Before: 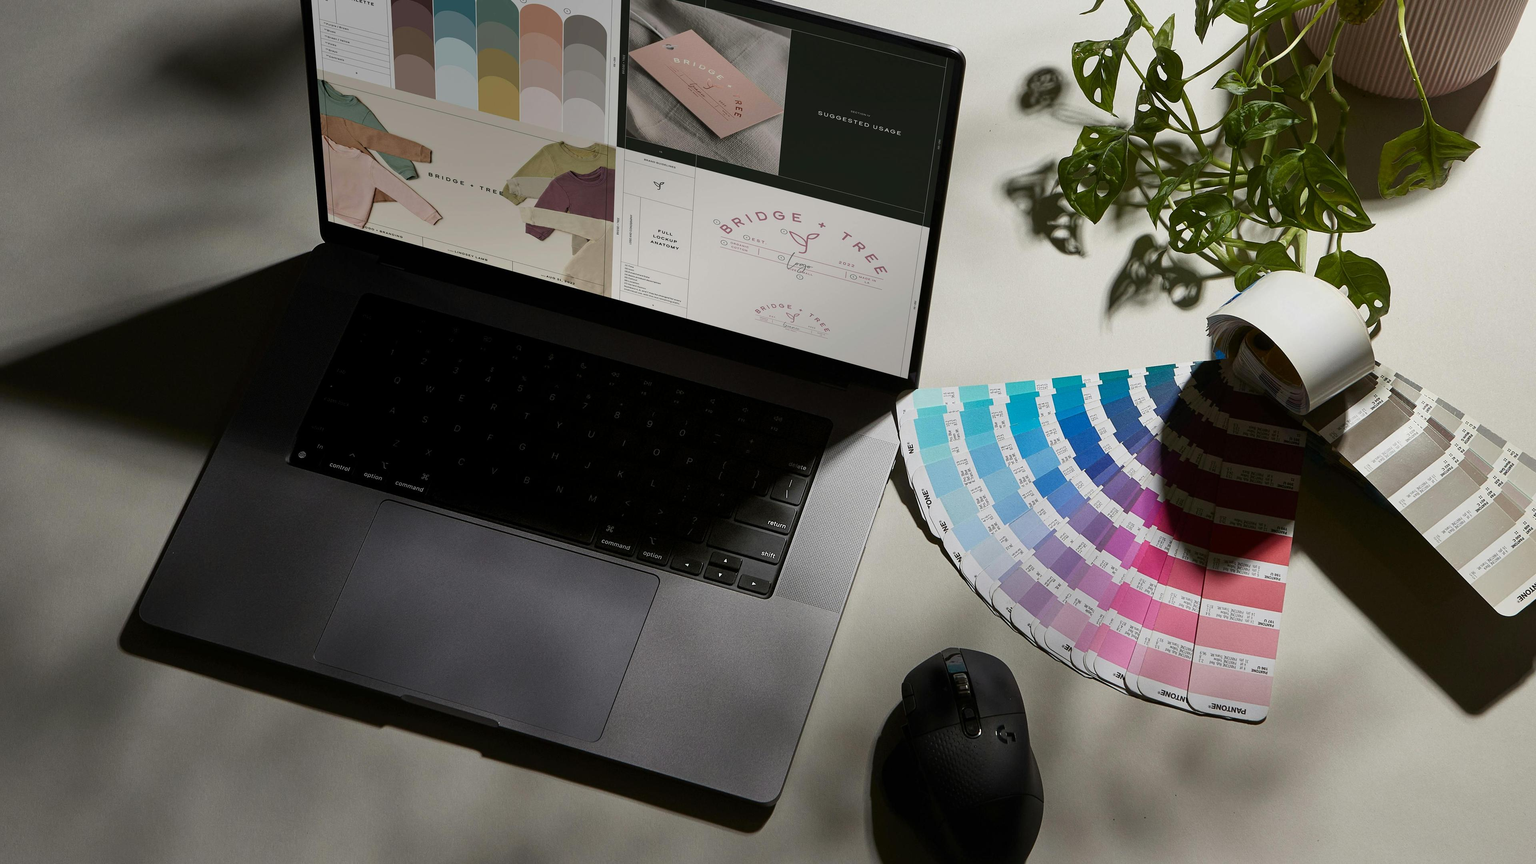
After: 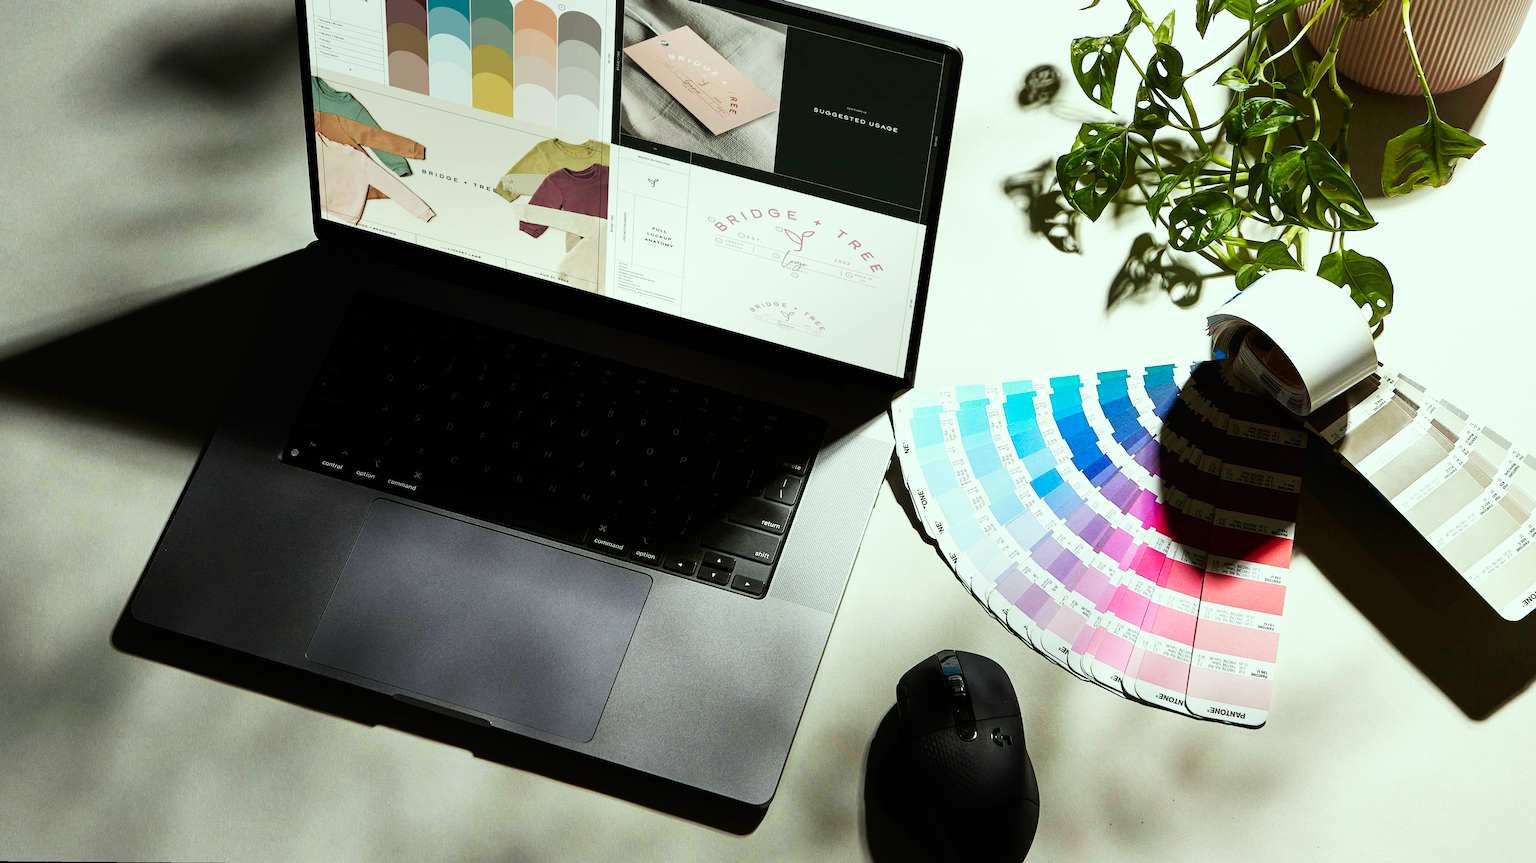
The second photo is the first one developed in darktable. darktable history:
color correction: highlights a* -8, highlights b* 3.1
base curve: curves: ch0 [(0, 0) (0.007, 0.004) (0.027, 0.03) (0.046, 0.07) (0.207, 0.54) (0.442, 0.872) (0.673, 0.972) (1, 1)], preserve colors none
rotate and perspective: rotation 0.192°, lens shift (horizontal) -0.015, crop left 0.005, crop right 0.996, crop top 0.006, crop bottom 0.99
